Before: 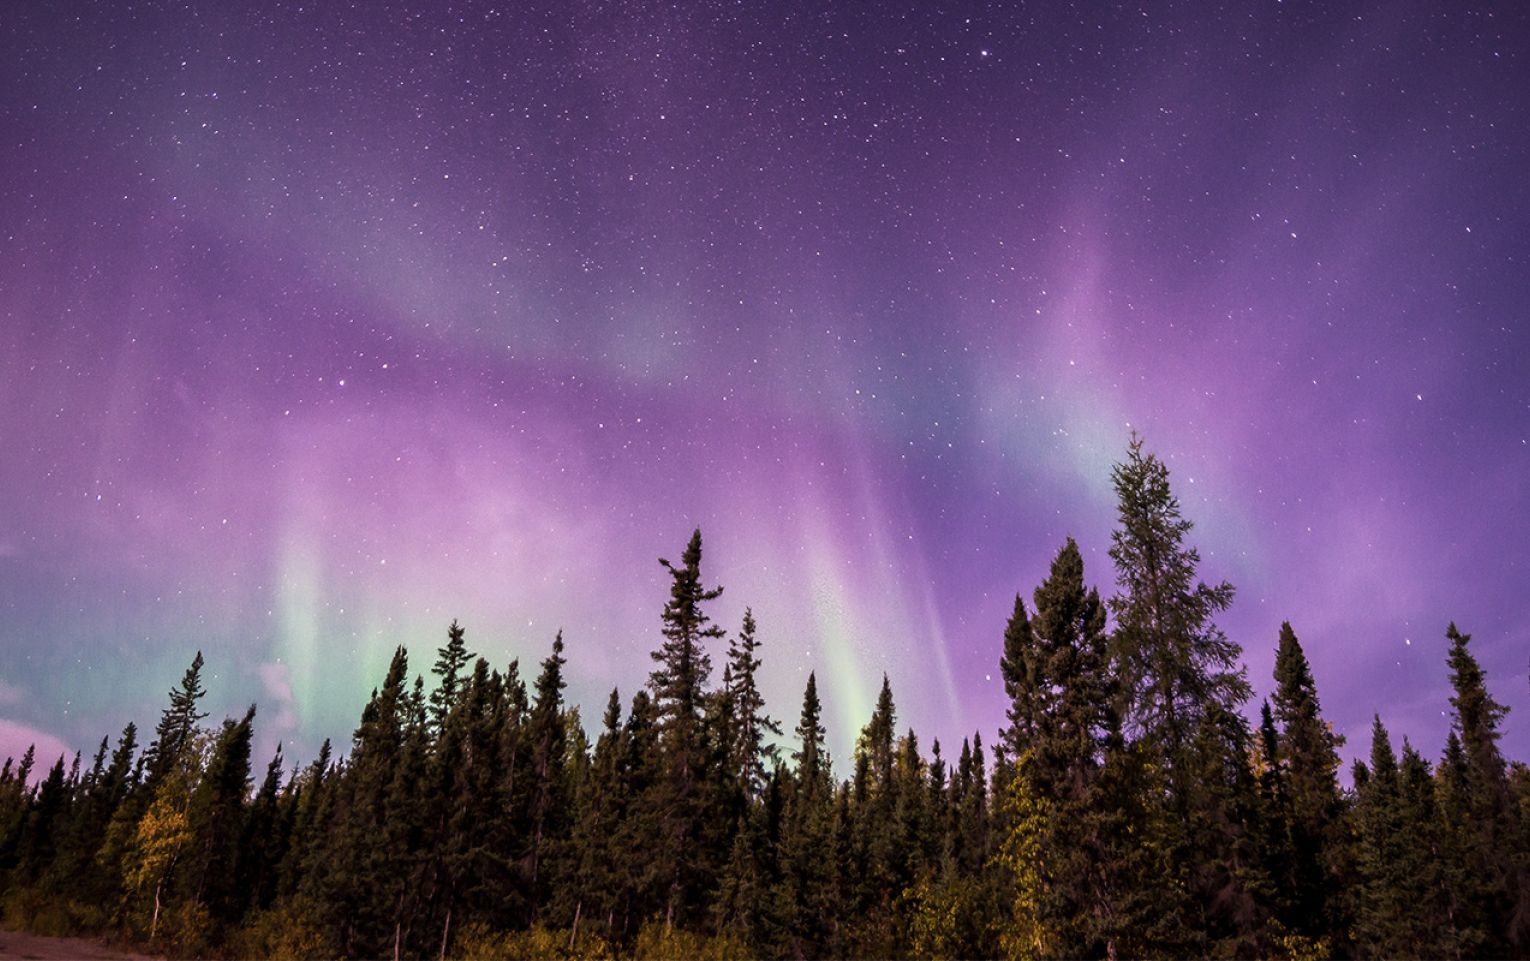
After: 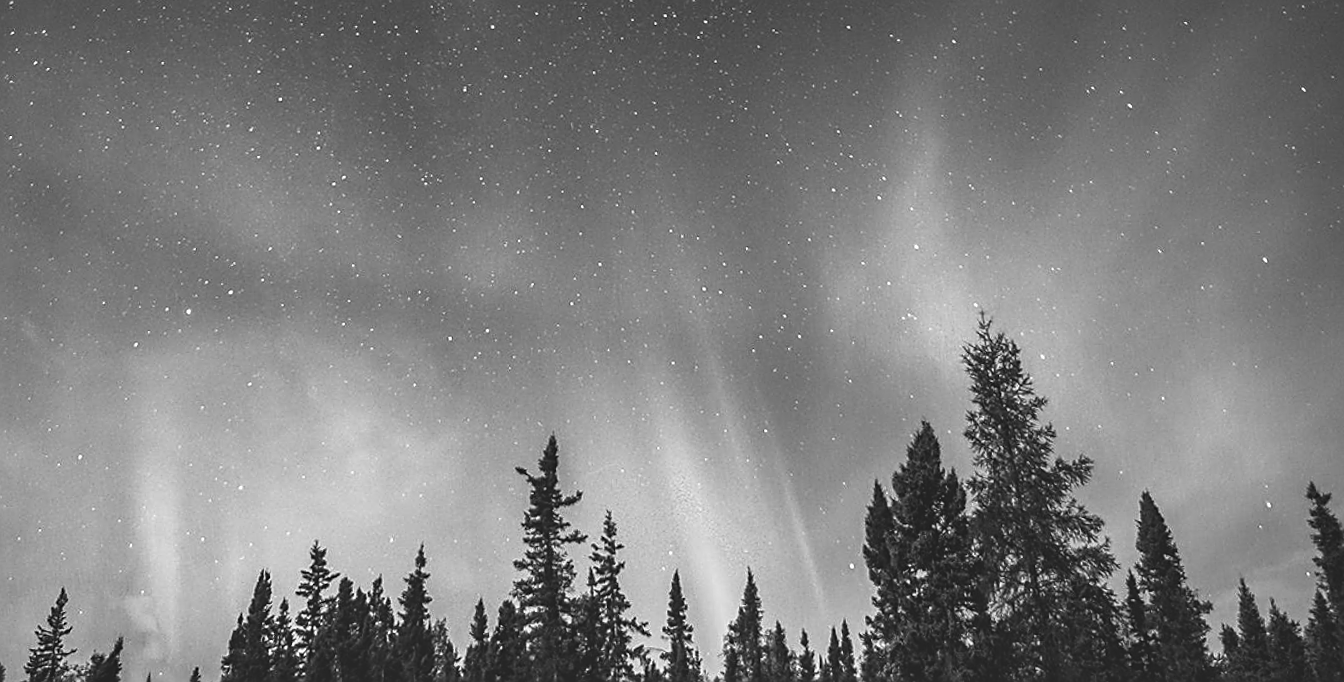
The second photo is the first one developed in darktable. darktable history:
color calibration: output gray [0.21, 0.42, 0.37, 0], gray › normalize channels true, illuminant same as pipeline (D50), adaptation XYZ, x 0.346, y 0.359, gamut compression 0
rotate and perspective: rotation -3.52°, crop left 0.036, crop right 0.964, crop top 0.081, crop bottom 0.919
sharpen: amount 0.75
rgb curve: curves: ch0 [(0, 0) (0.078, 0.051) (0.929, 0.956) (1, 1)], compensate middle gray true
exposure: black level correction -0.028, compensate highlight preservation false
local contrast: on, module defaults
crop: left 8.155%, top 6.611%, bottom 15.385%
